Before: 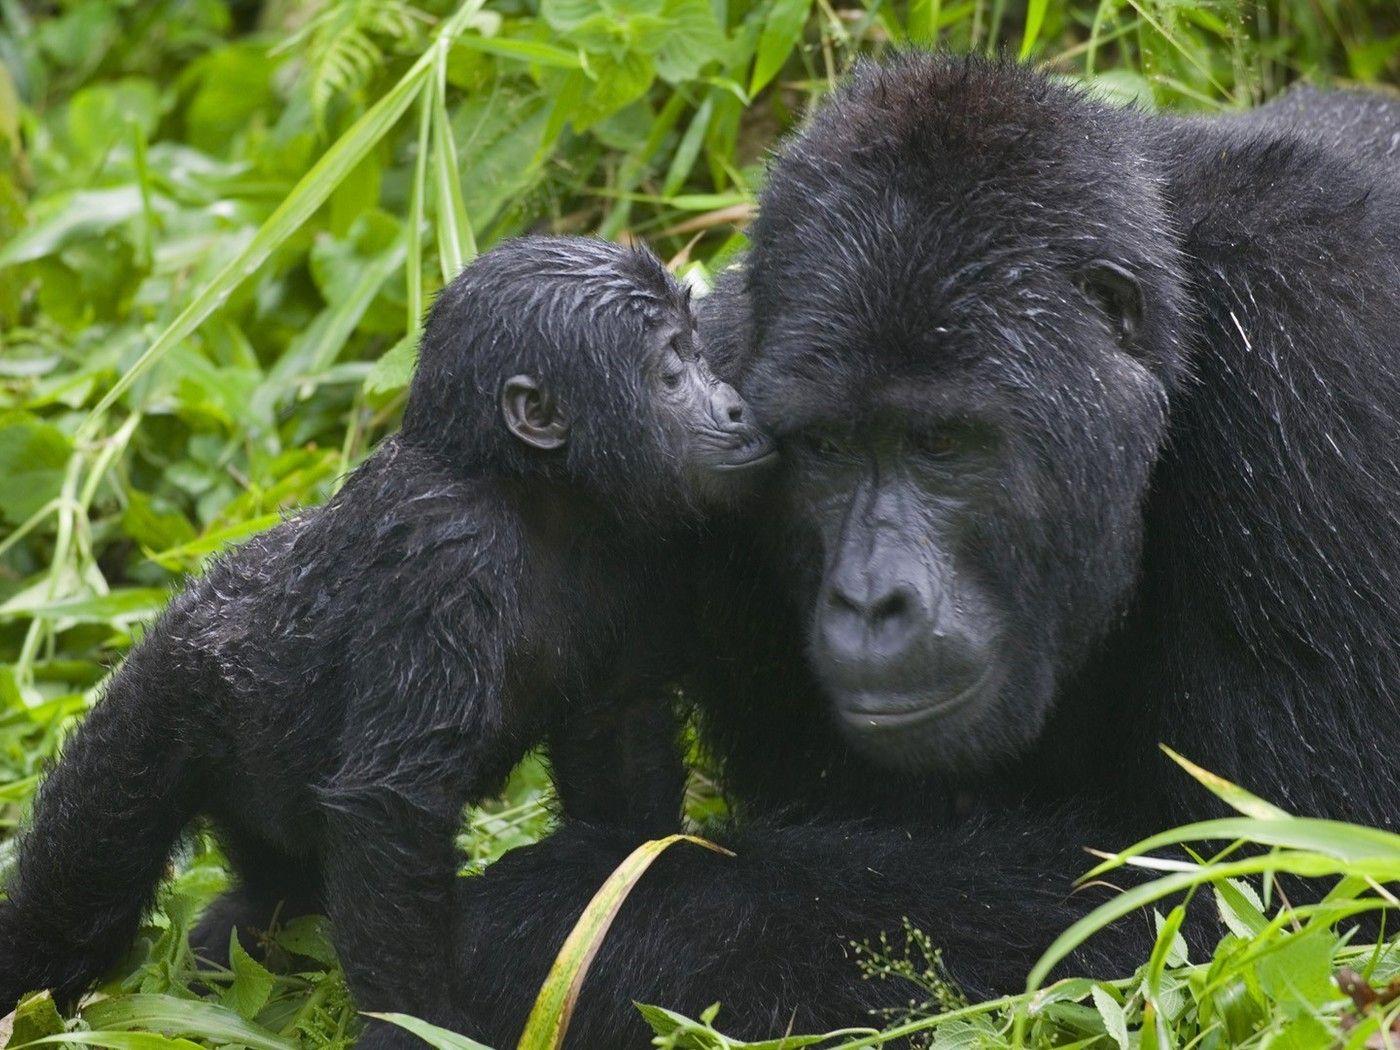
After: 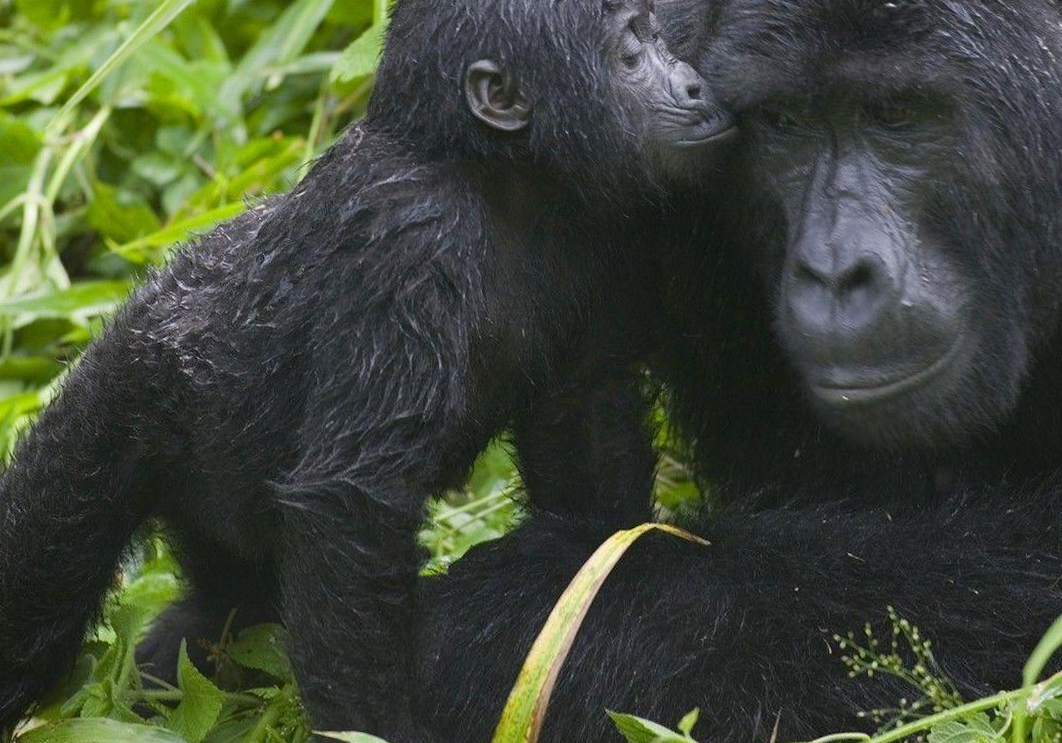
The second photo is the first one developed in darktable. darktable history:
crop: top 26.531%, right 17.959%
rotate and perspective: rotation -1.68°, lens shift (vertical) -0.146, crop left 0.049, crop right 0.912, crop top 0.032, crop bottom 0.96
